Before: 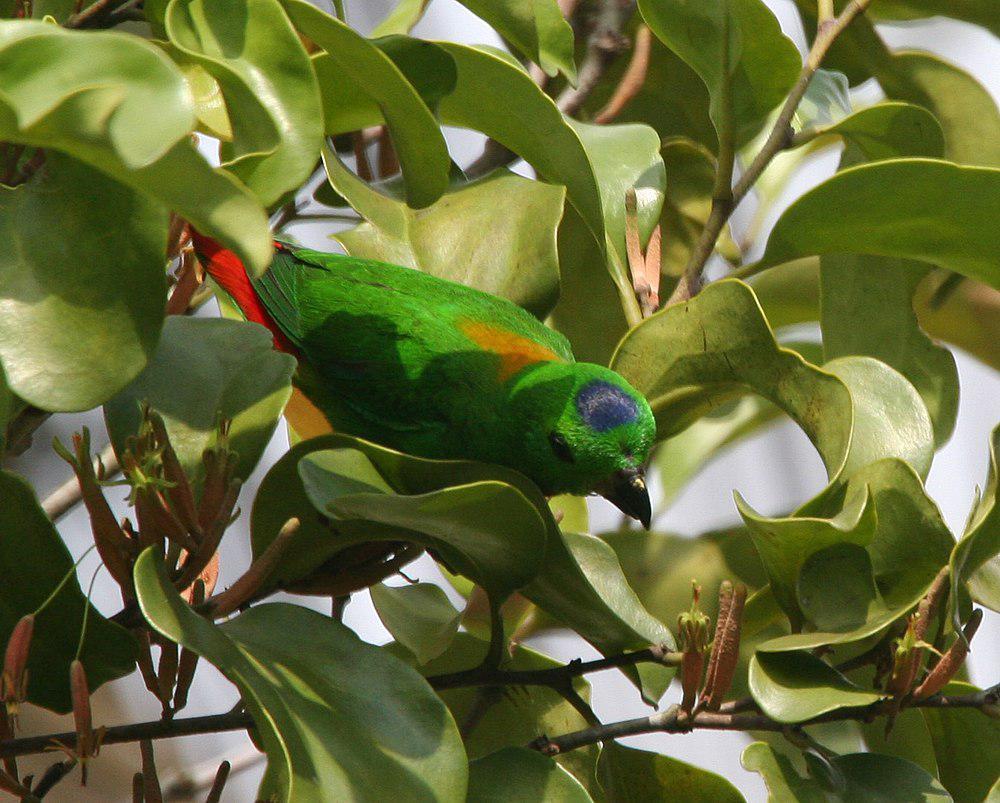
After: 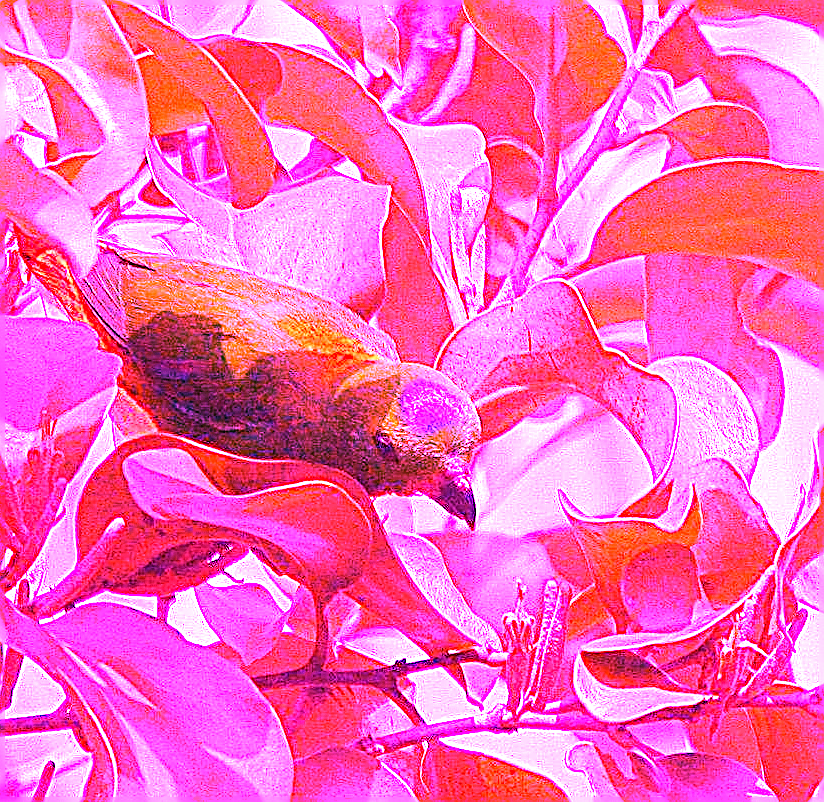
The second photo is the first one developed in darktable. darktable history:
white balance: red 8, blue 8
crop: left 17.582%, bottom 0.031%
sharpen: on, module defaults
